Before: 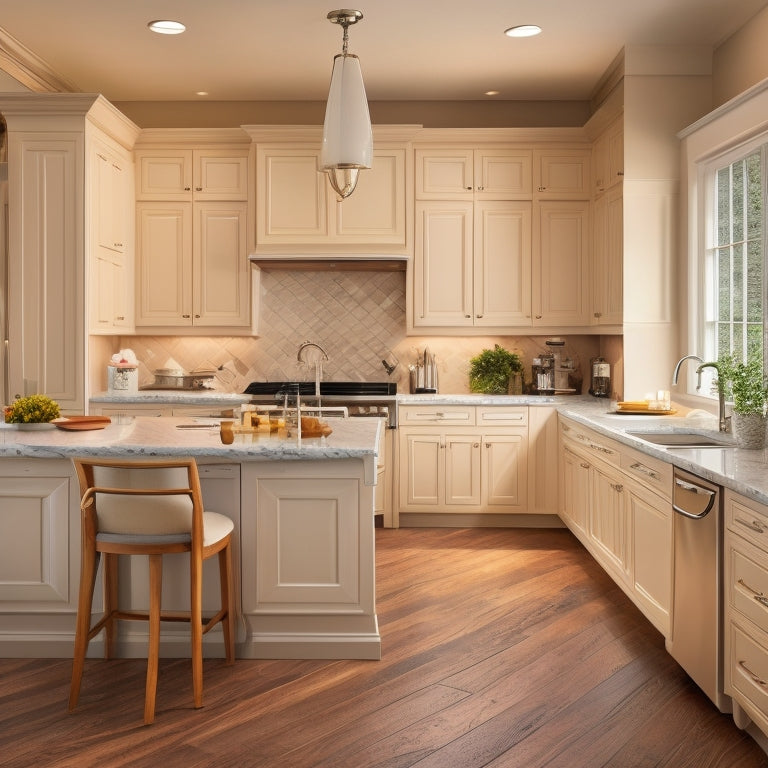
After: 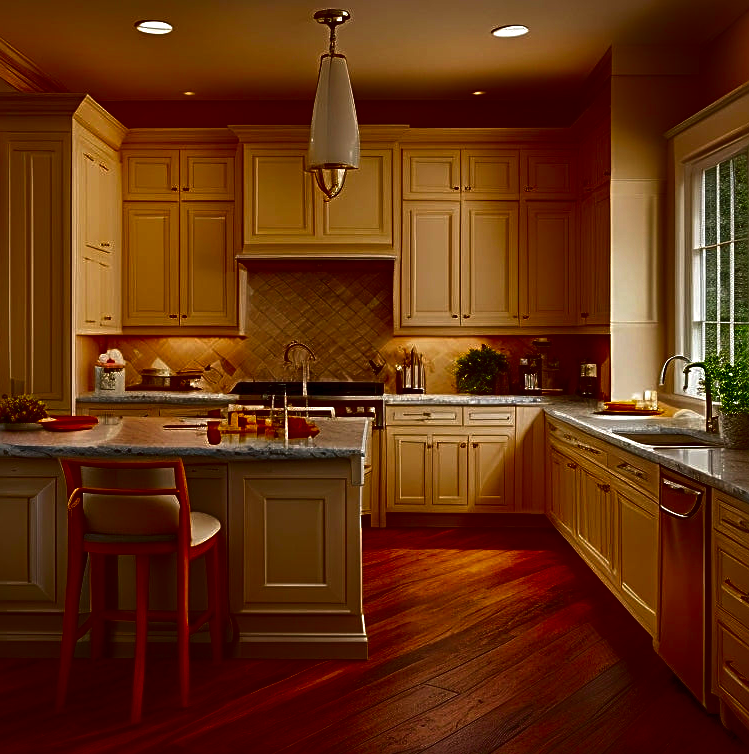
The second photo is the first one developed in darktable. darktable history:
contrast brightness saturation: brightness -0.989, saturation 0.997
crop and rotate: left 1.754%, right 0.61%, bottom 1.756%
sharpen: radius 2.558, amount 0.65
